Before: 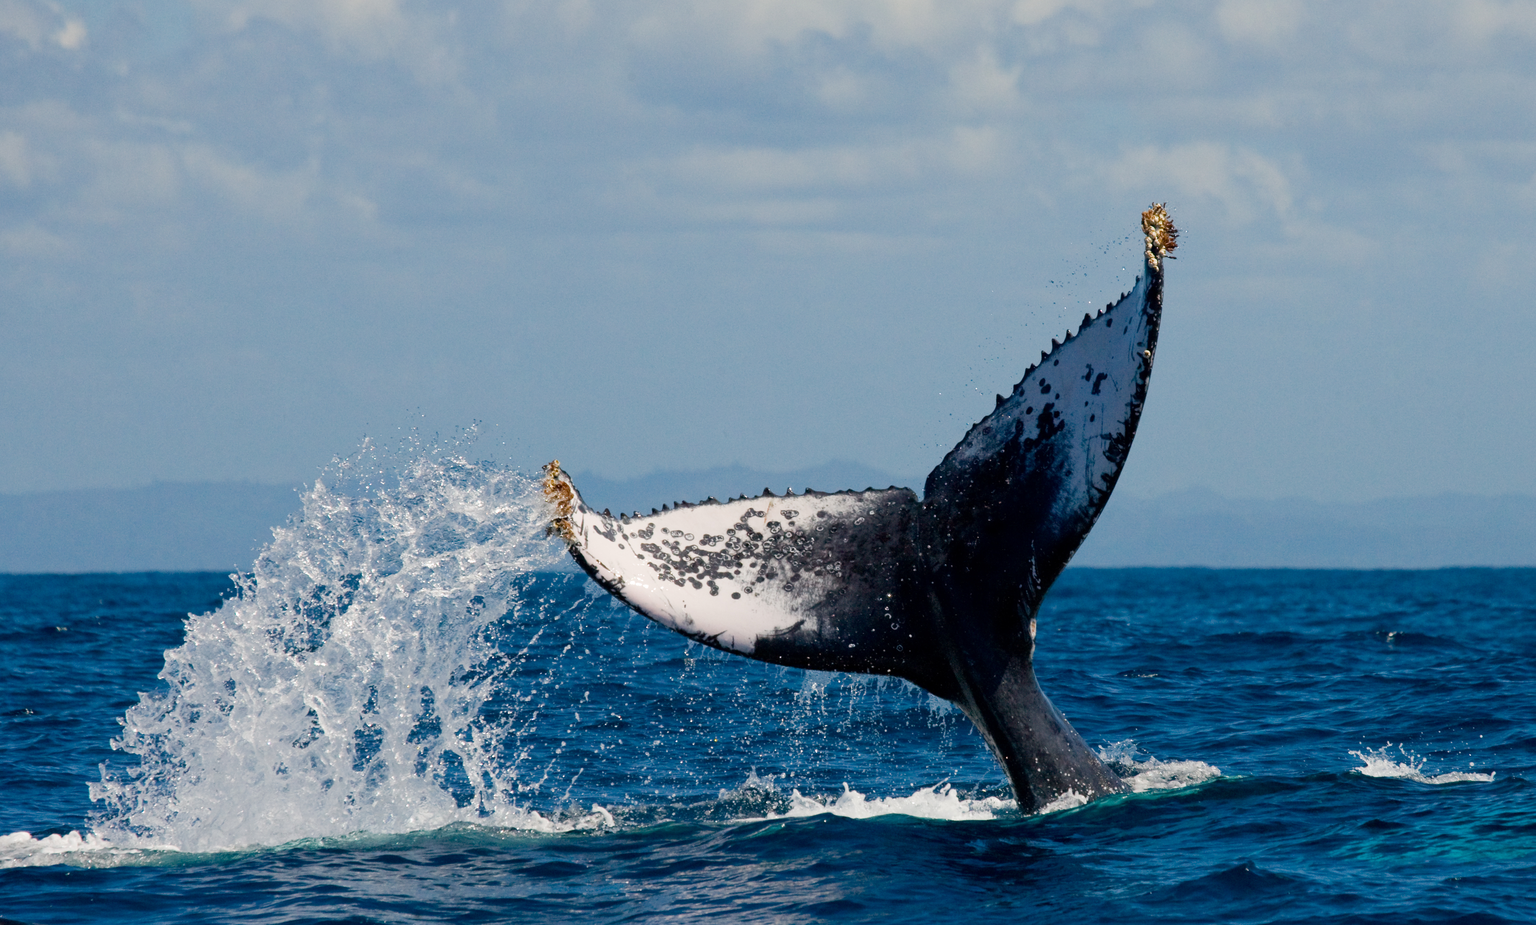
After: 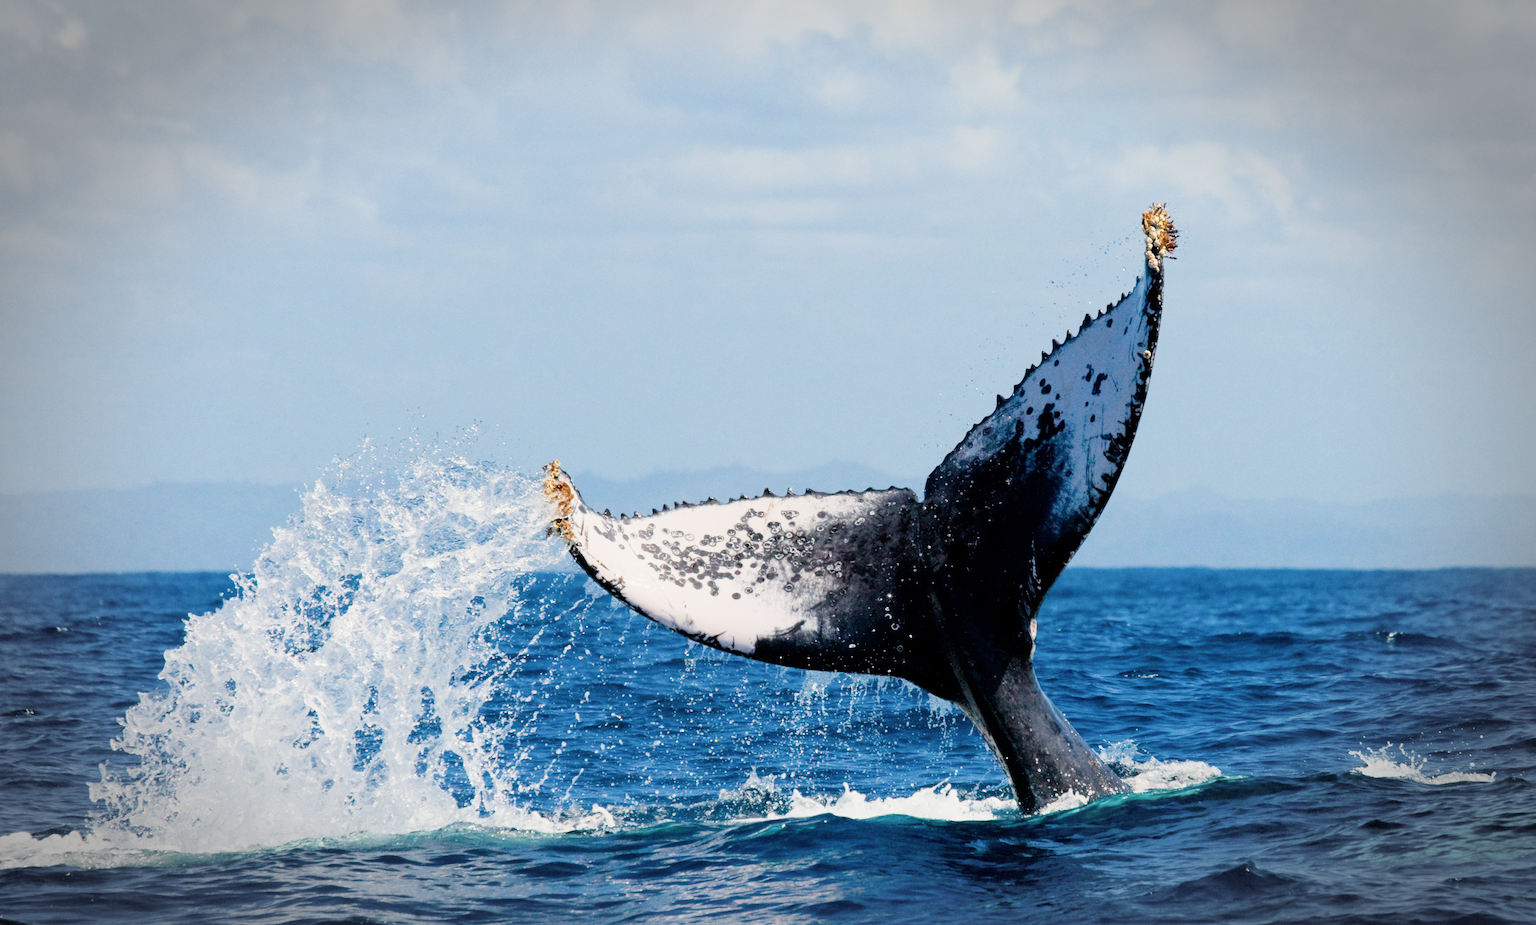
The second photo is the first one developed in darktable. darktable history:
exposure: black level correction 0, exposure 1.286 EV, compensate exposure bias true, compensate highlight preservation false
filmic rgb: black relative exposure -7.65 EV, white relative exposure 4.56 EV, hardness 3.61, contrast 1.06
contrast brightness saturation: saturation -0.056
vignetting: fall-off start 71.03%, width/height ratio 1.335, dithering 8-bit output
